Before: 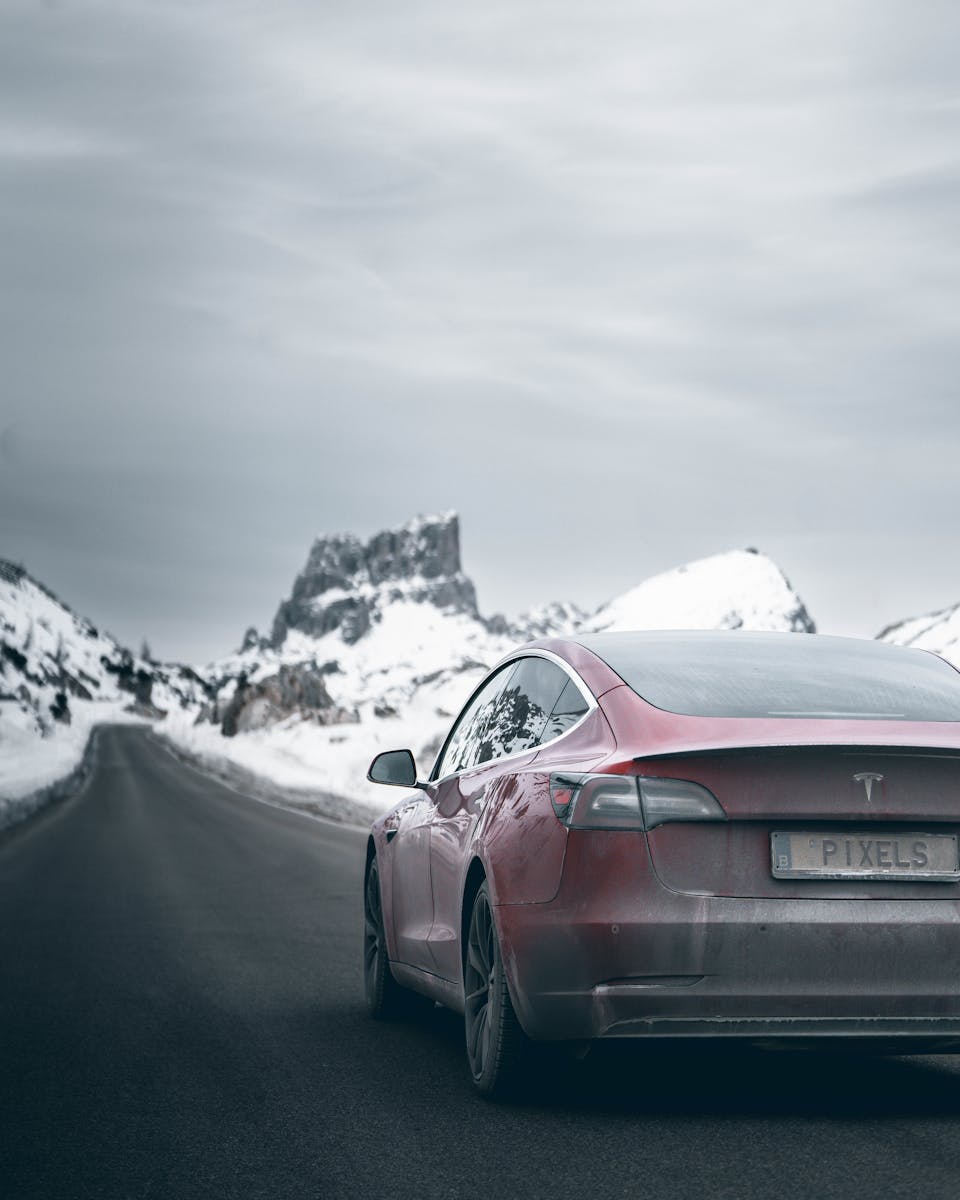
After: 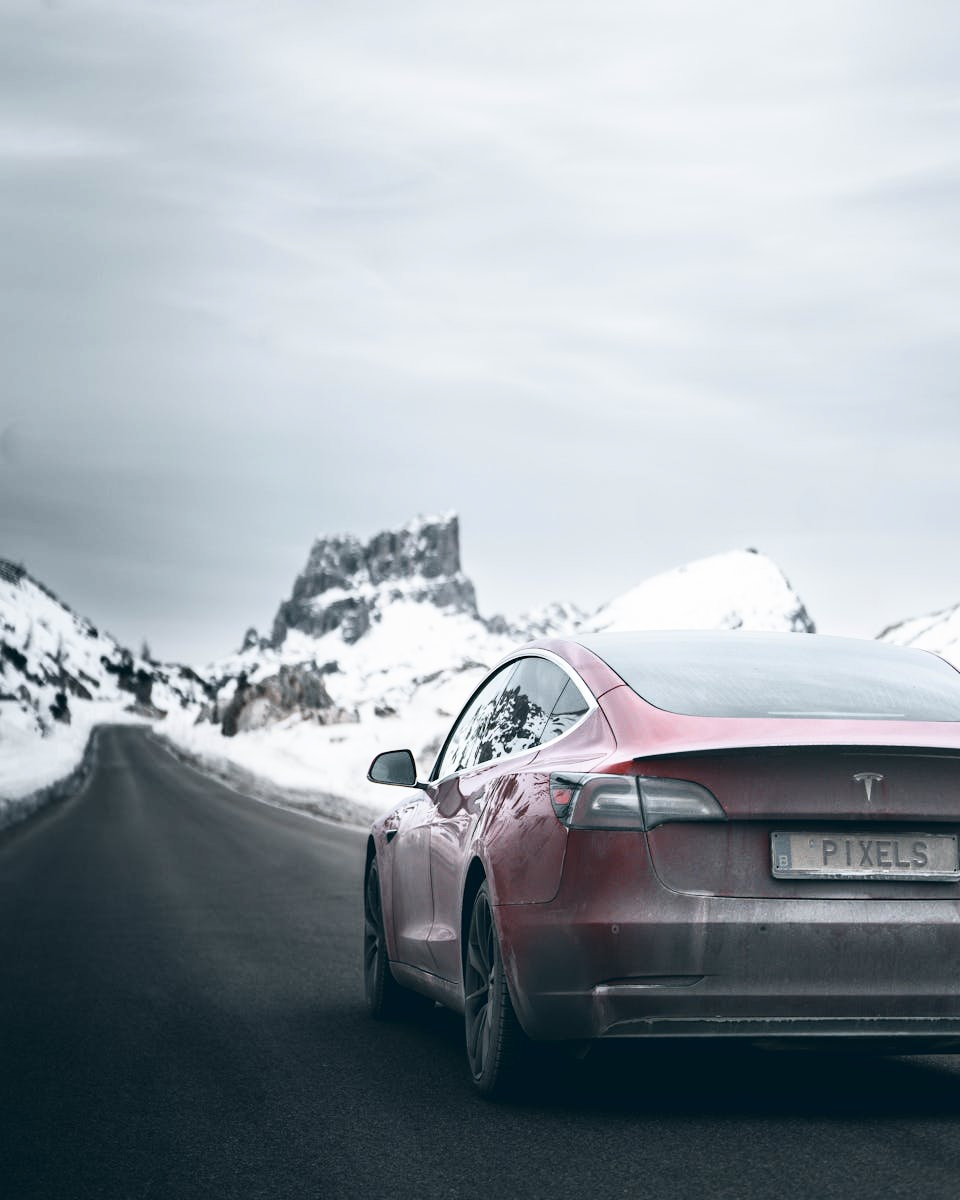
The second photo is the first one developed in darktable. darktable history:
contrast brightness saturation: contrast 0.241, brightness 0.095
